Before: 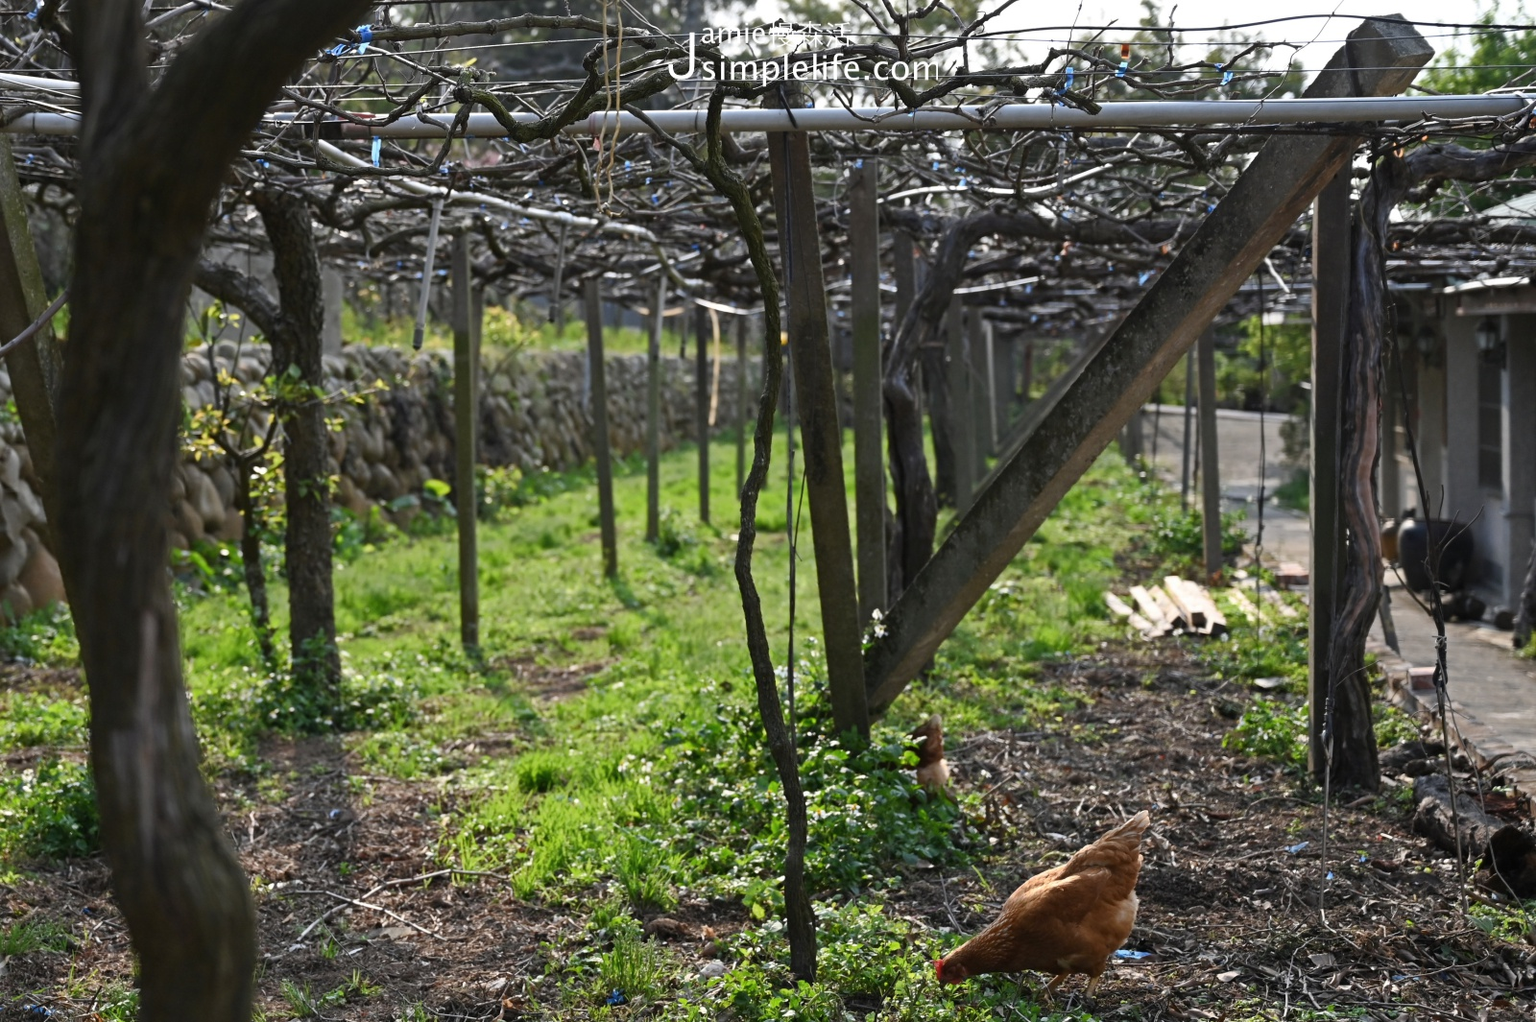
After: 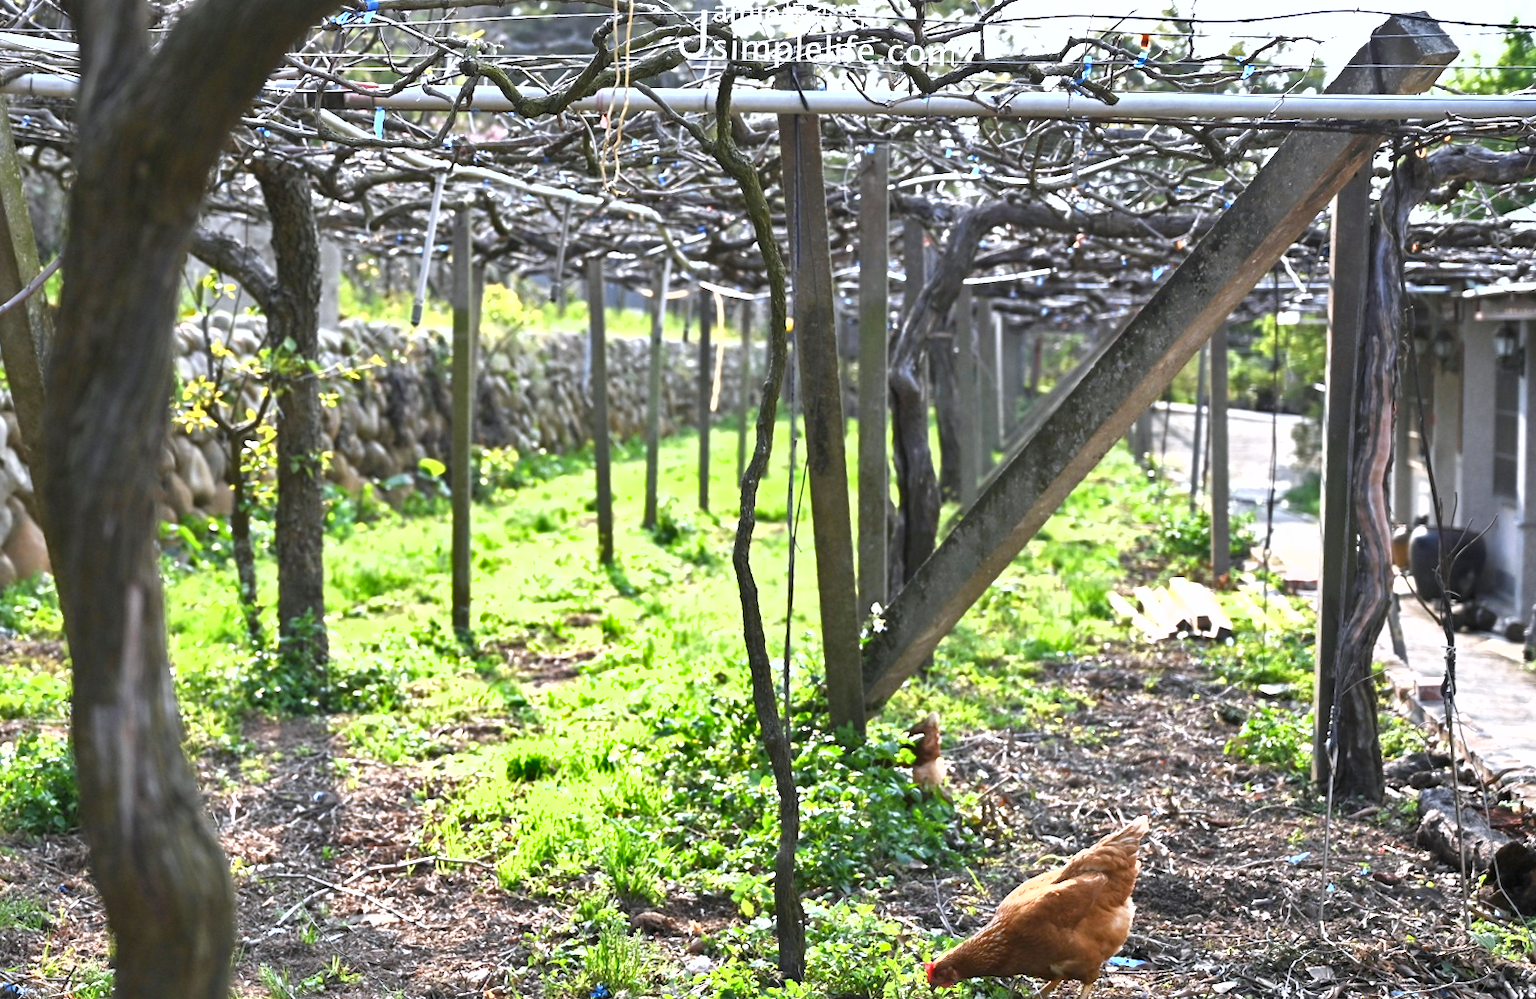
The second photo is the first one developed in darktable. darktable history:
white balance: red 0.984, blue 1.059
rotate and perspective: rotation 1.57°, crop left 0.018, crop right 0.982, crop top 0.039, crop bottom 0.961
shadows and highlights: low approximation 0.01, soften with gaussian
exposure: black level correction 0.001, exposure 1.646 EV, compensate exposure bias true, compensate highlight preservation false
tone equalizer: on, module defaults
